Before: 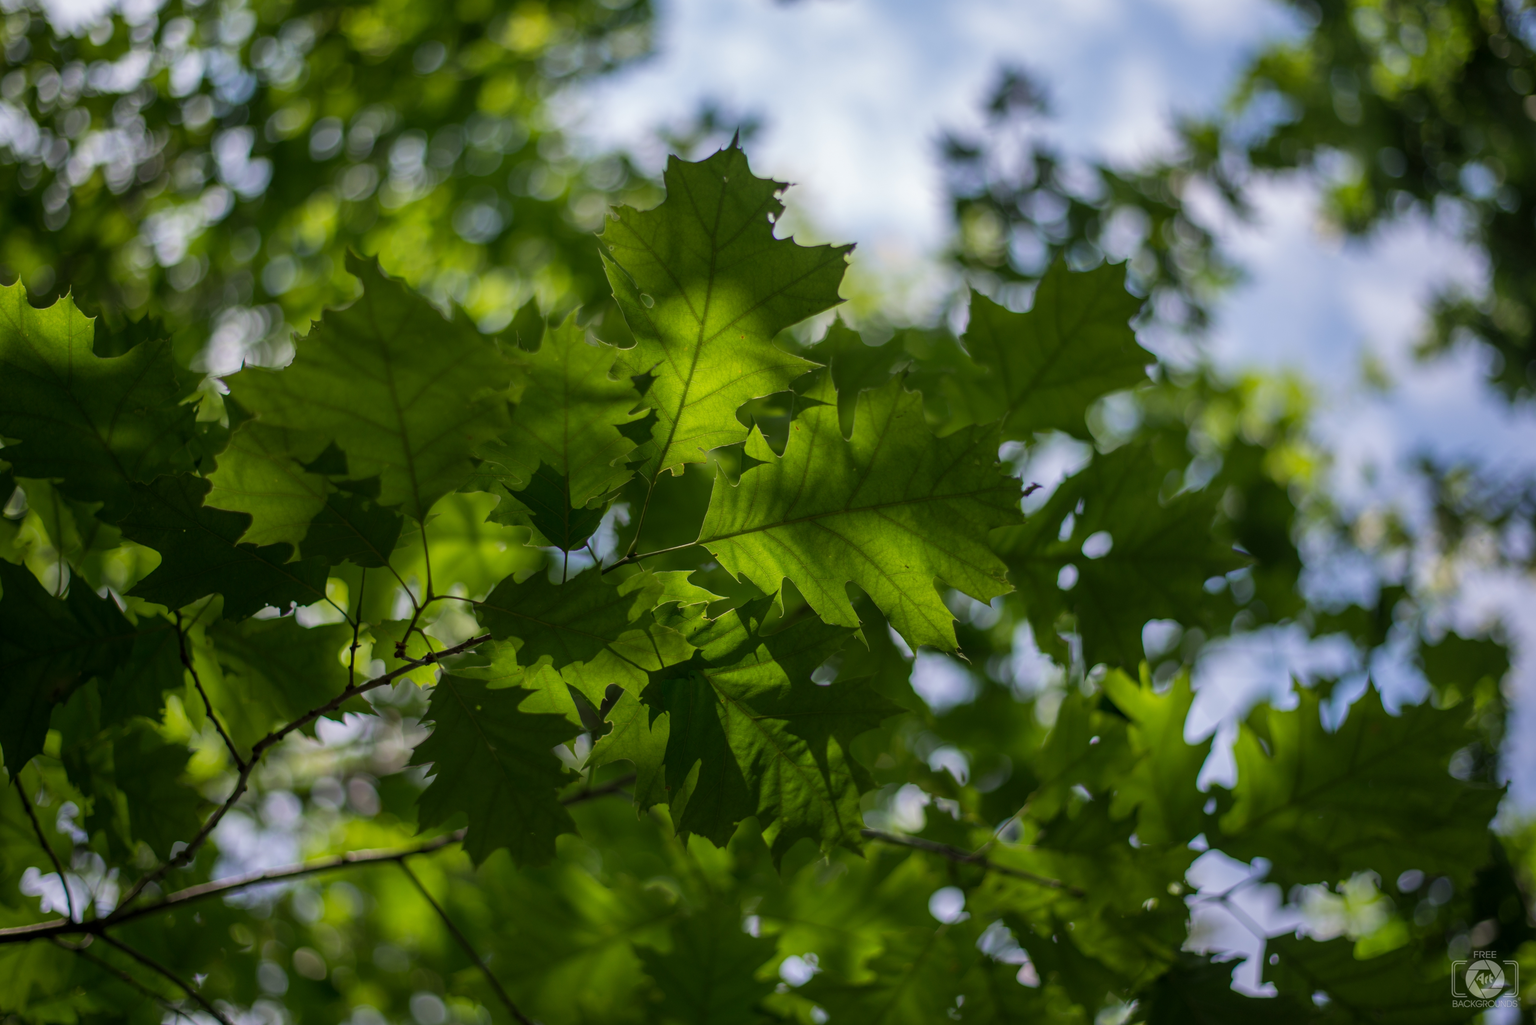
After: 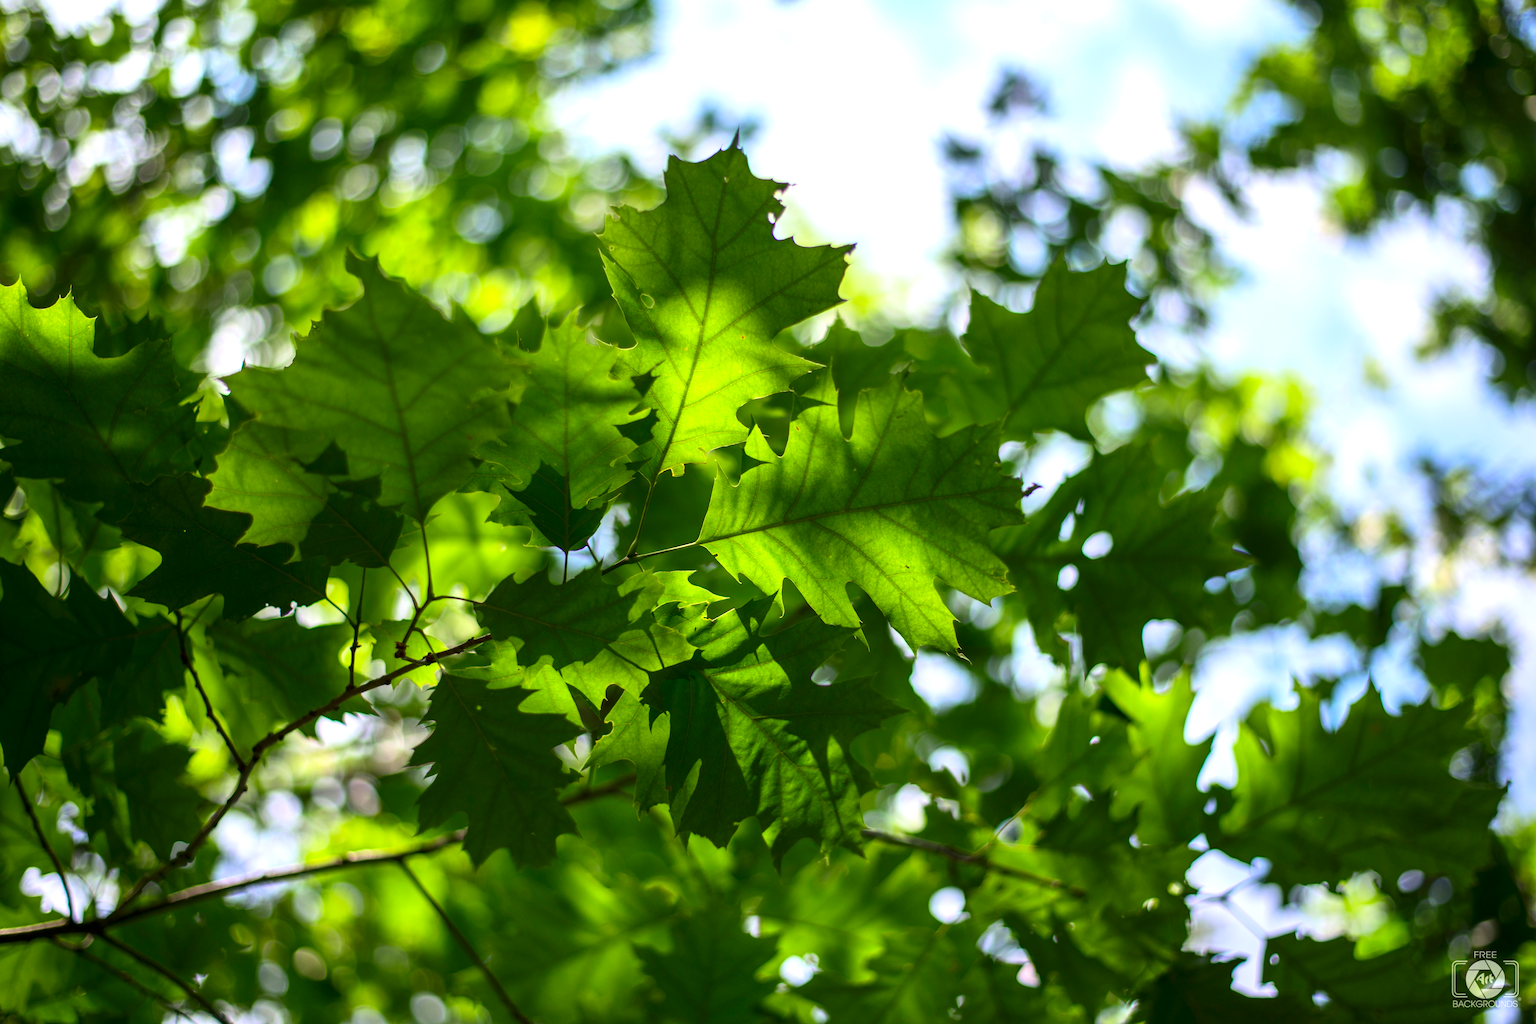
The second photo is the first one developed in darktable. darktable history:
exposure: black level correction 0, exposure 1.1 EV, compensate exposure bias true, compensate highlight preservation false
contrast brightness saturation: contrast 0.18, saturation 0.3
